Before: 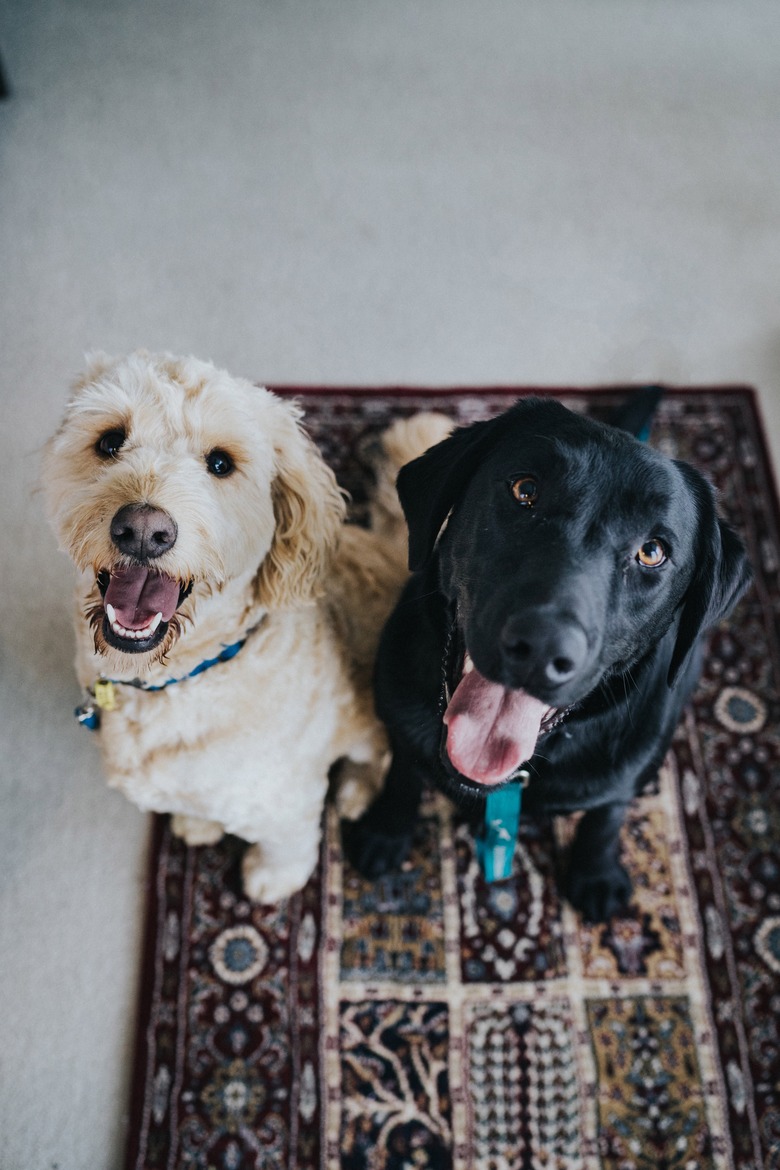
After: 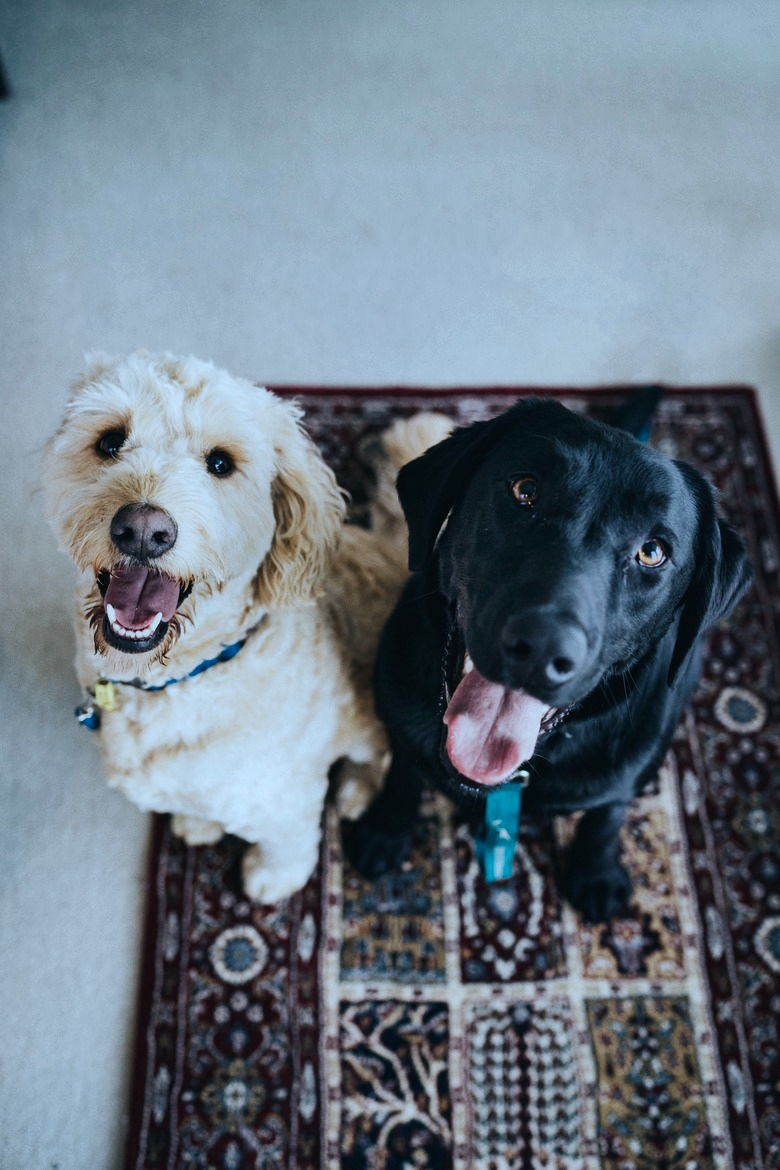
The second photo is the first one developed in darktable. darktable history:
tone curve: curves: ch0 [(0, 0) (0.003, 0.01) (0.011, 0.015) (0.025, 0.023) (0.044, 0.037) (0.069, 0.055) (0.1, 0.08) (0.136, 0.114) (0.177, 0.155) (0.224, 0.201) (0.277, 0.254) (0.335, 0.319) (0.399, 0.387) (0.468, 0.459) (0.543, 0.544) (0.623, 0.634) (0.709, 0.731) (0.801, 0.827) (0.898, 0.921) (1, 1)], color space Lab, independent channels, preserve colors none
color calibration: illuminant F (fluorescent), F source F9 (Cool White Deluxe 4150 K) – high CRI, x 0.374, y 0.373, temperature 4148.95 K, gamut compression 0.975
